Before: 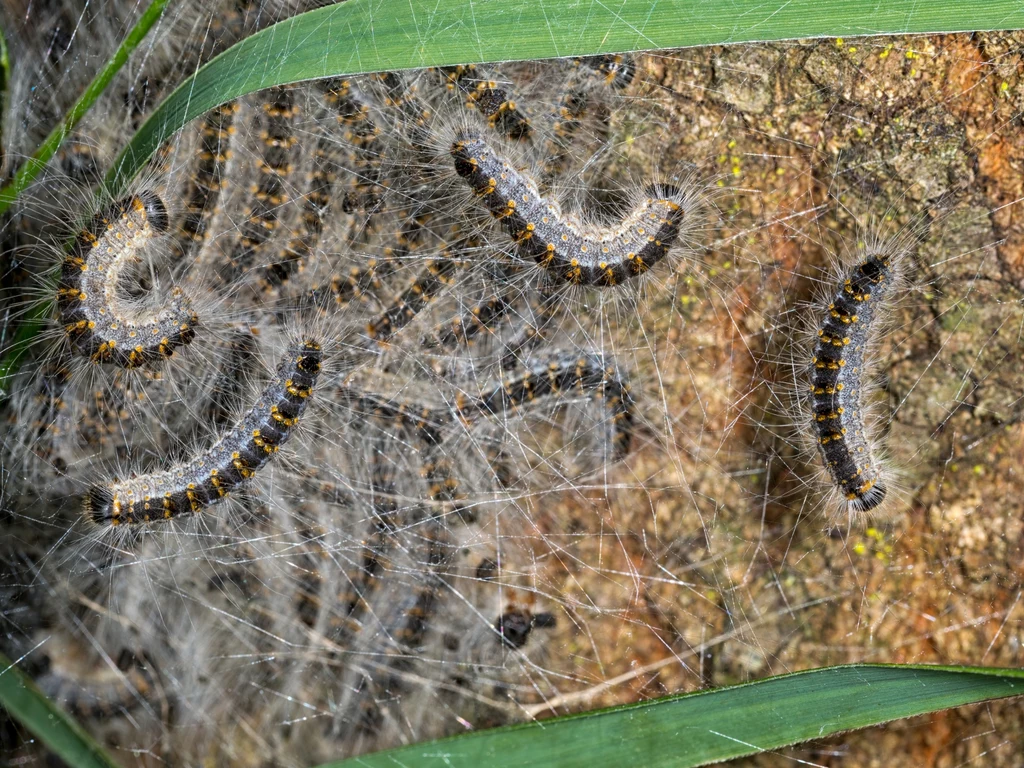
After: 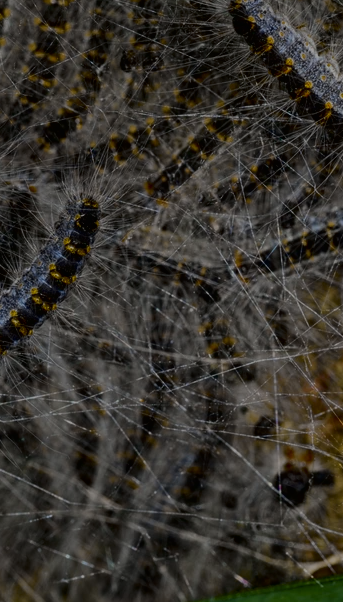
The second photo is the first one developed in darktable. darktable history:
tone curve: curves: ch0 [(0, 0.006) (0.046, 0.011) (0.13, 0.062) (0.338, 0.327) (0.494, 0.55) (0.728, 0.835) (1, 1)]; ch1 [(0, 0) (0.346, 0.324) (0.45, 0.431) (0.5, 0.5) (0.522, 0.517) (0.55, 0.57) (1, 1)]; ch2 [(0, 0) (0.453, 0.418) (0.5, 0.5) (0.526, 0.524) (0.554, 0.598) (0.622, 0.679) (0.707, 0.761) (1, 1)], color space Lab, independent channels, preserve colors none
exposure: exposure -2.002 EV, compensate highlight preservation false
shadows and highlights: radius 331.84, shadows 53.55, highlights -100, compress 94.63%, highlights color adjustment 73.23%, soften with gaussian
crop and rotate: left 21.77%, top 18.528%, right 44.676%, bottom 2.997%
